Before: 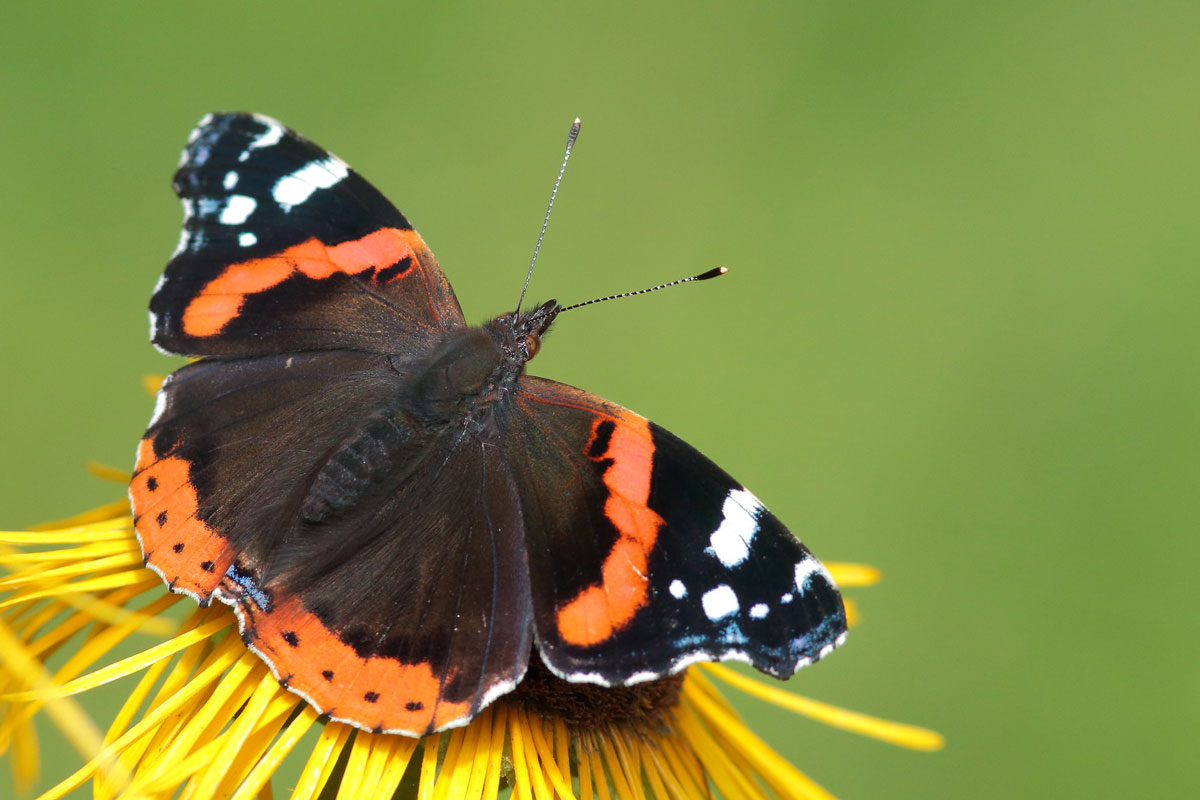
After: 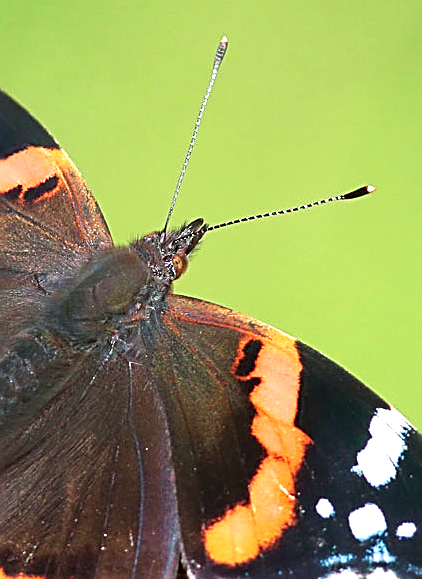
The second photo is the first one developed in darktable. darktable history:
sharpen: amount 0.901
exposure: black level correction 0, exposure 1 EV, compensate exposure bias true, compensate highlight preservation false
velvia: on, module defaults
crop and rotate: left 29.476%, top 10.214%, right 35.32%, bottom 17.333%
